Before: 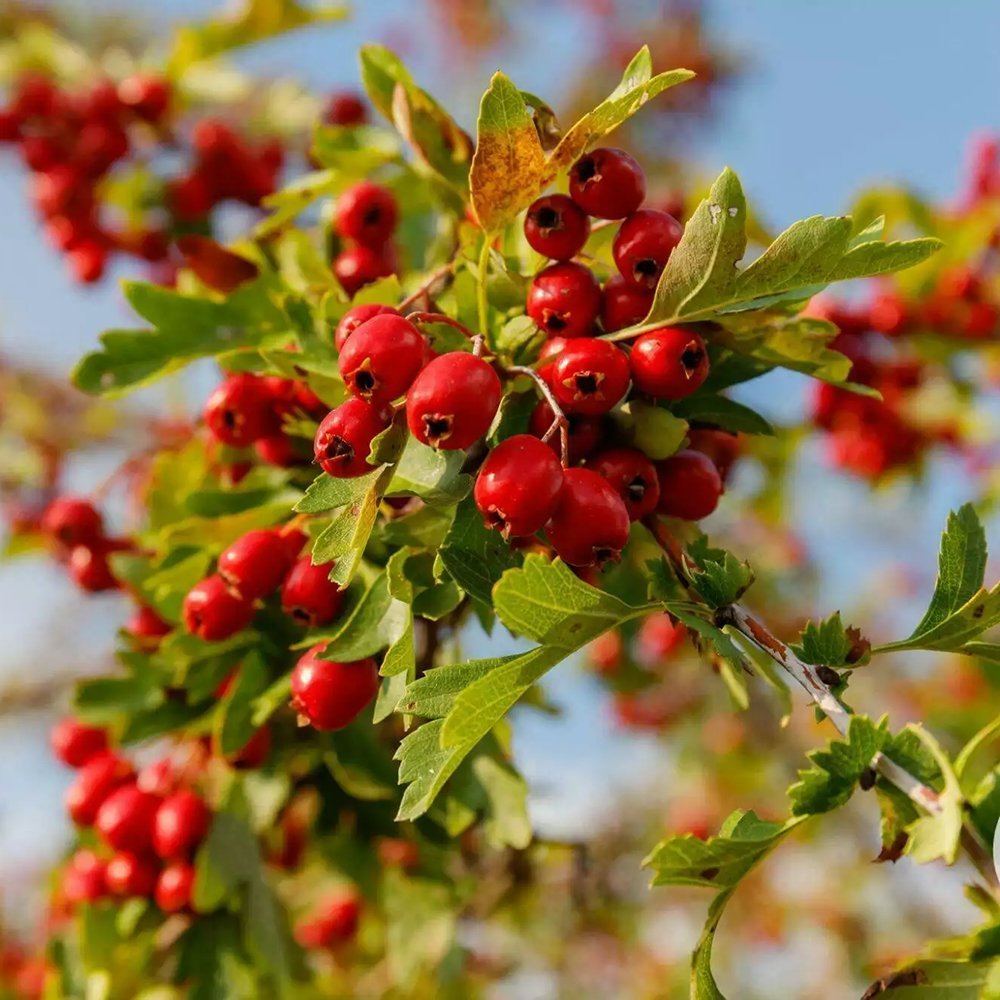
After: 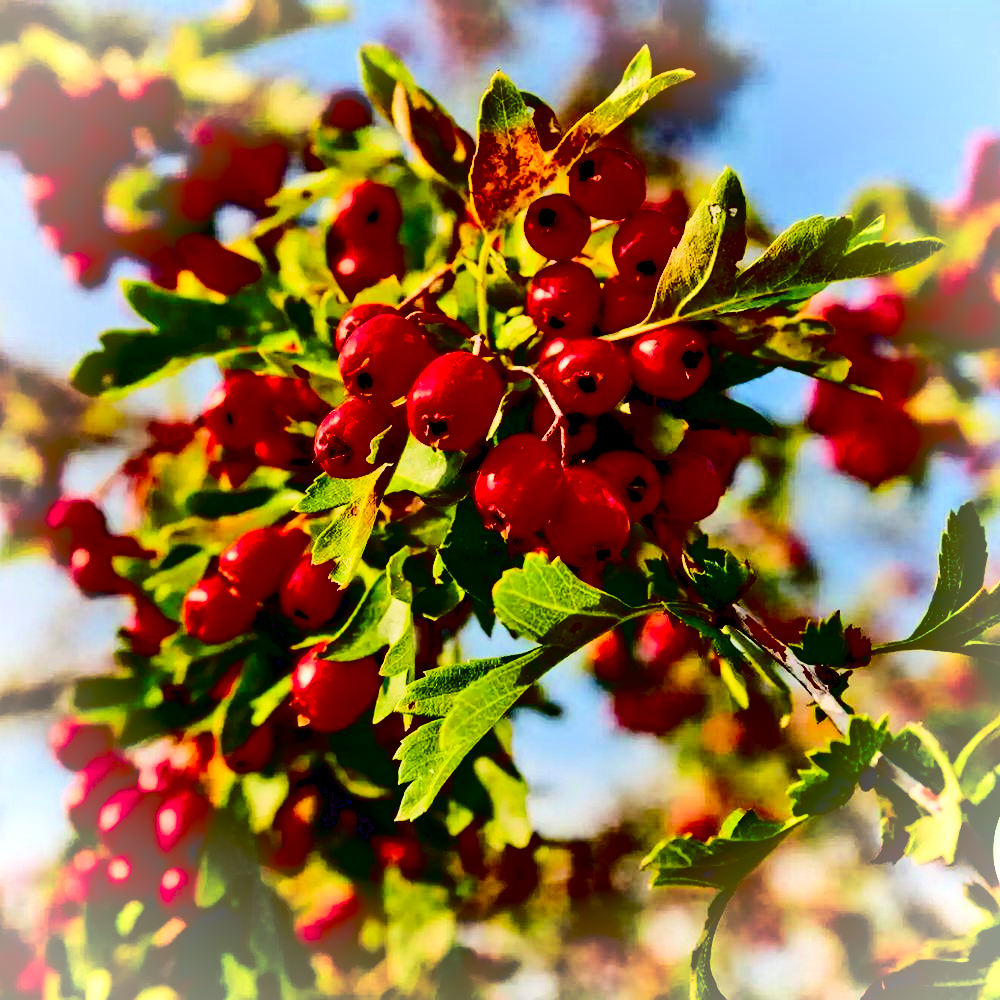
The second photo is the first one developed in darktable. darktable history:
contrast equalizer: octaves 7, y [[0.531, 0.548, 0.559, 0.557, 0.544, 0.527], [0.5 ×6], [0.5 ×6], [0 ×6], [0 ×6]]
filmic rgb: black relative exposure -16 EV, white relative exposure 4.93 EV, hardness 6.24
tone equalizer: -7 EV 0.145 EV, -6 EV 0.56 EV, -5 EV 1.15 EV, -4 EV 1.34 EV, -3 EV 1.14 EV, -2 EV 0.6 EV, -1 EV 0.156 EV
vignetting: brightness 0.307, saturation 0.002
contrast brightness saturation: contrast 0.786, brightness -0.991, saturation 0.992
shadows and highlights: shadows 30.85, highlights 0.792, soften with gaussian
